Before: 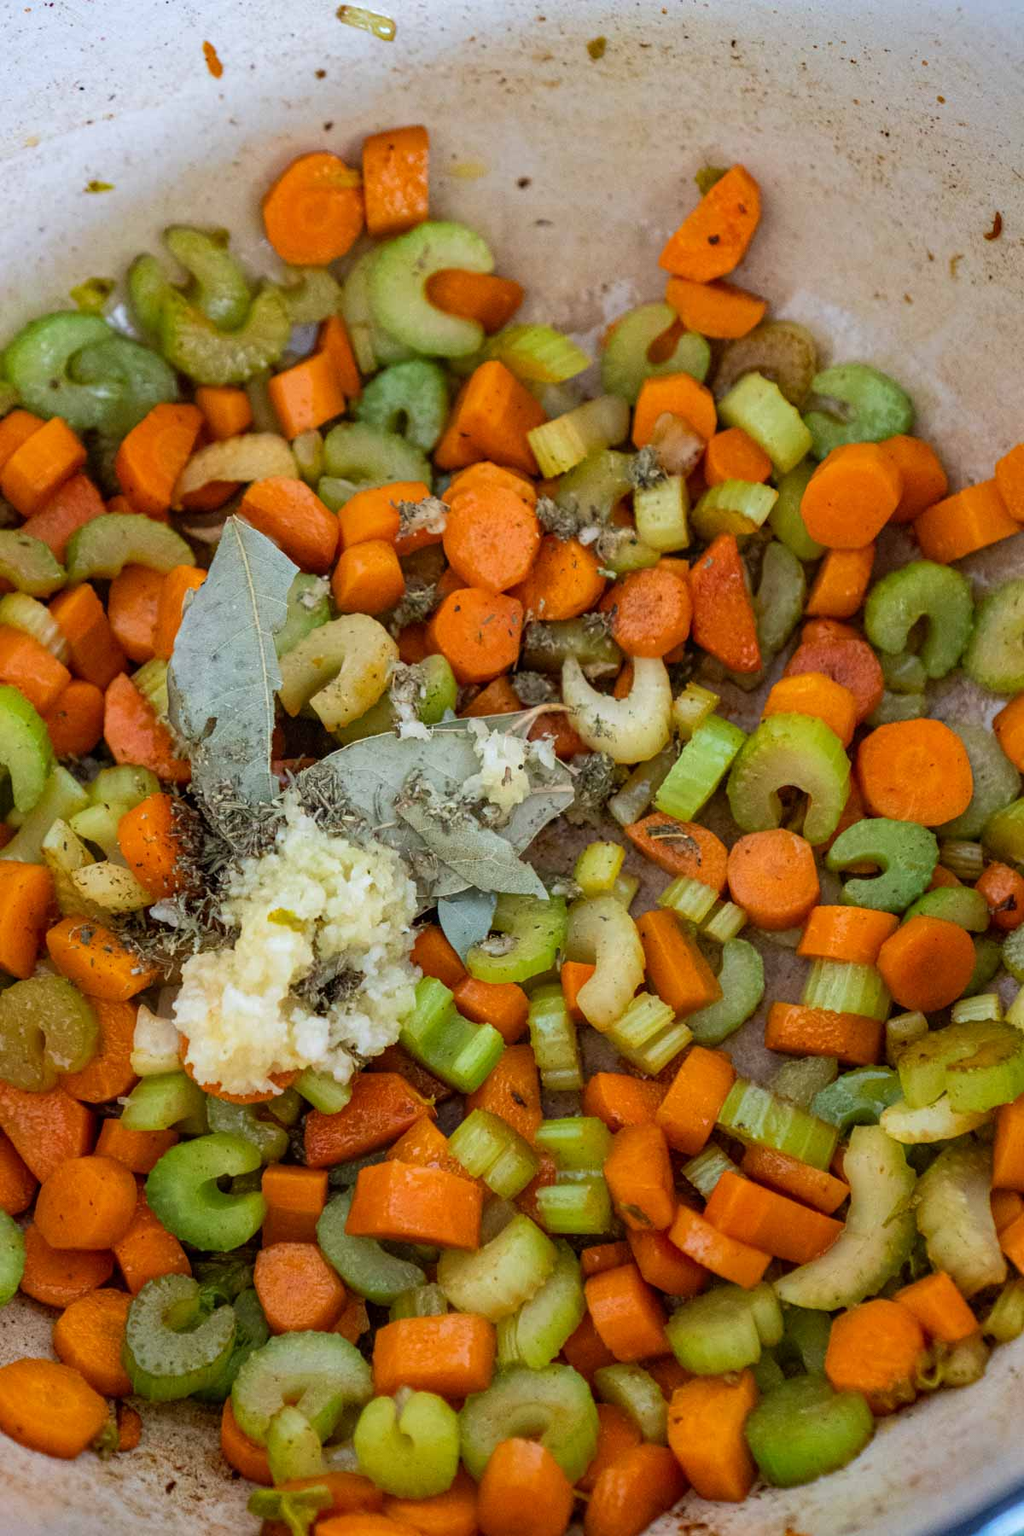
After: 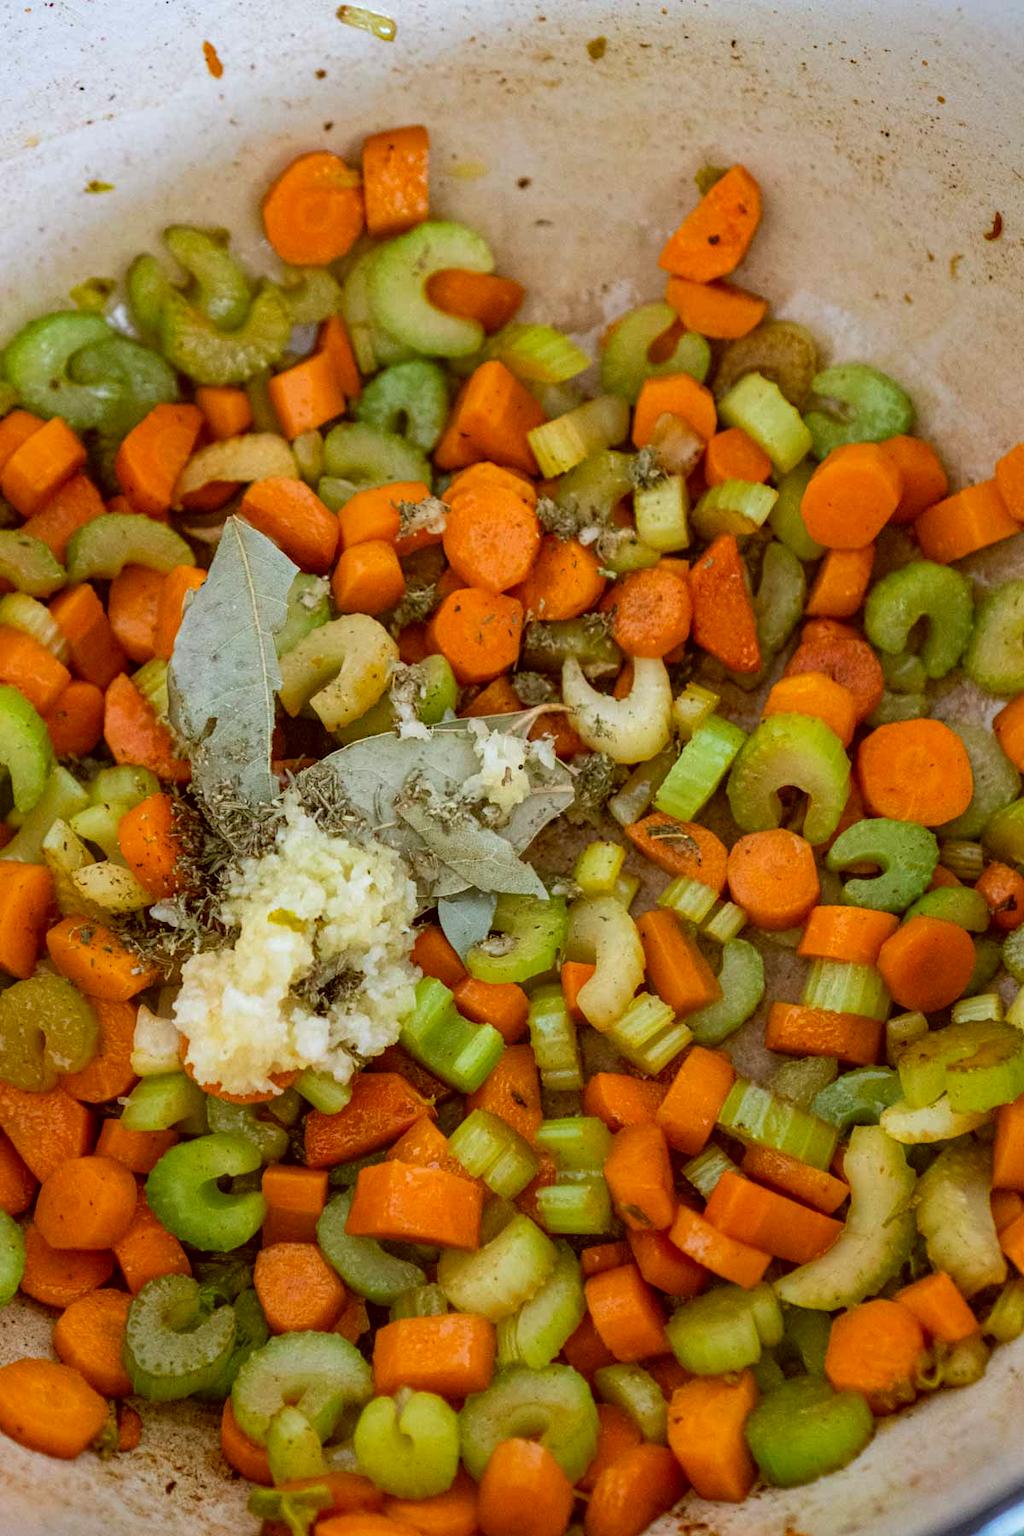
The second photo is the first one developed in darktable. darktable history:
color correction: highlights a* -0.595, highlights b* 0.179, shadows a* 4.56, shadows b* 20.49
